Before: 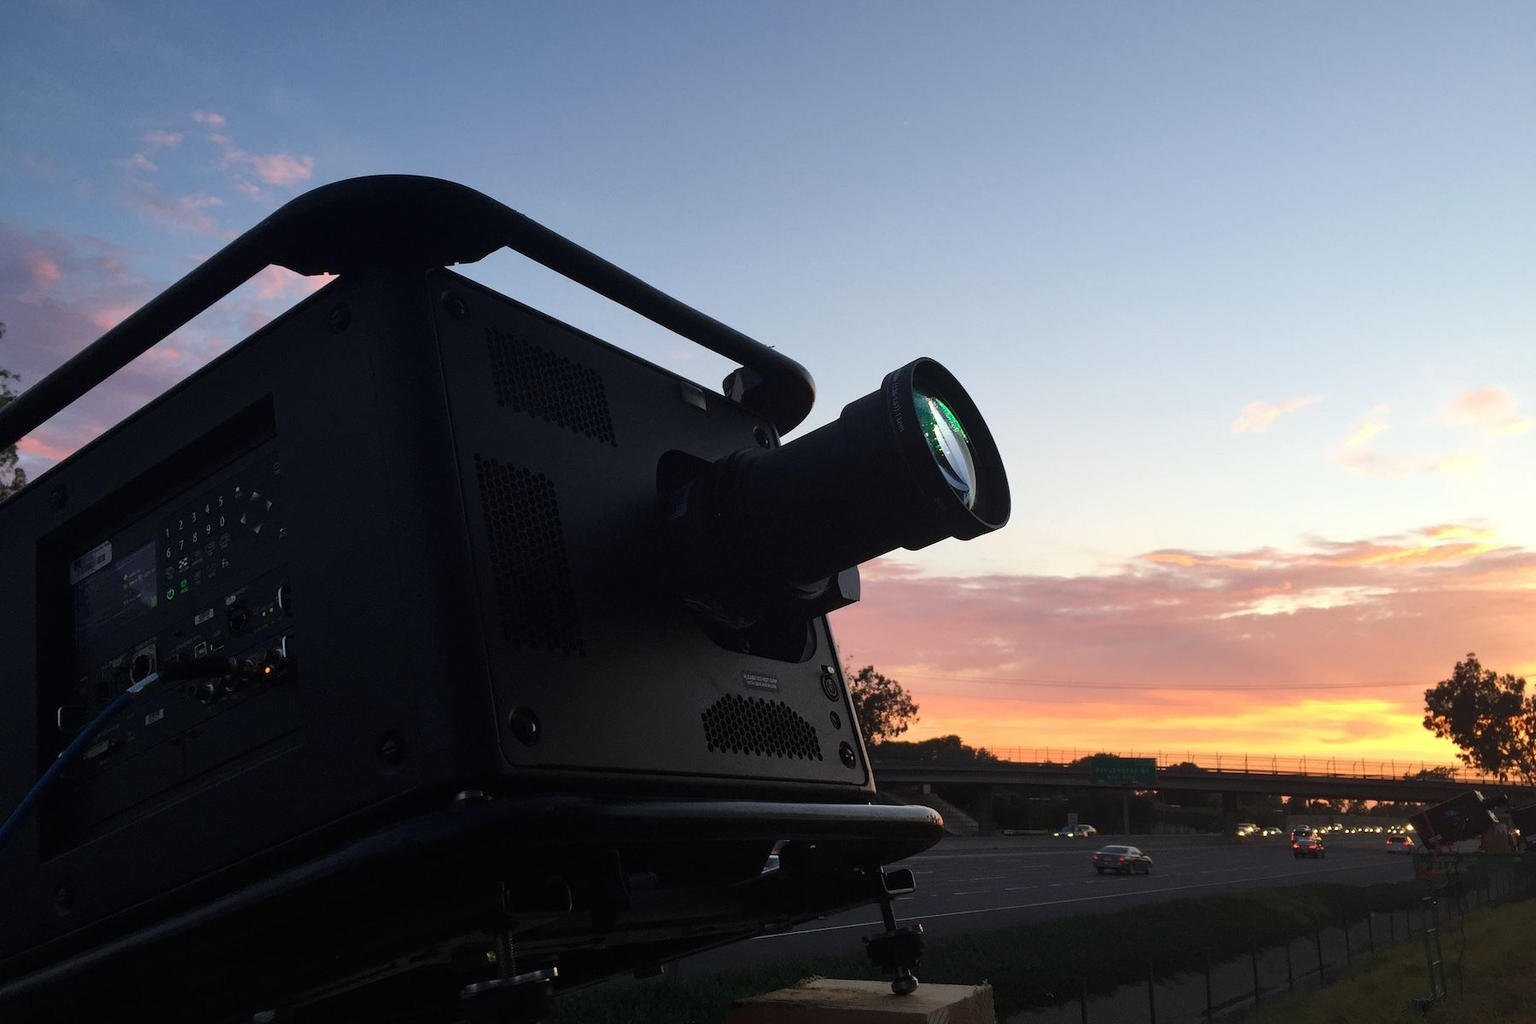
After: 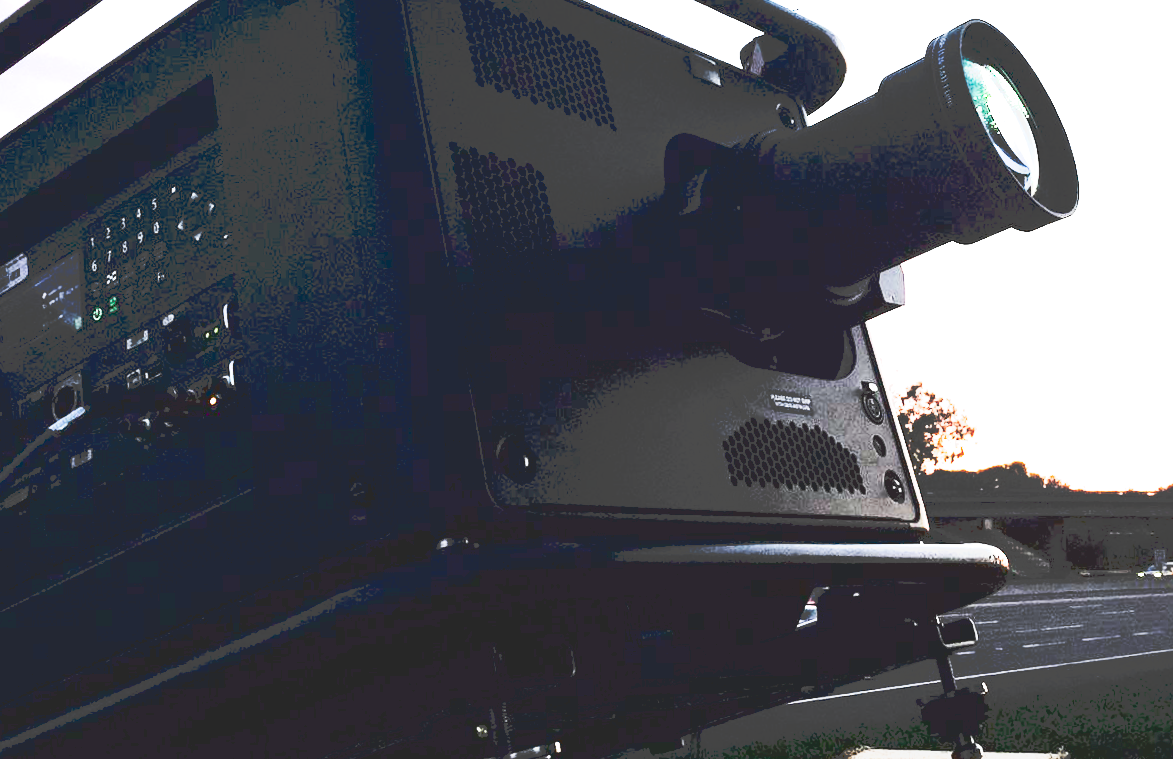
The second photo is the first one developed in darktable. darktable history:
crop and rotate: angle -0.82°, left 3.85%, top 31.828%, right 27.992%
contrast equalizer: octaves 7, y [[0.6 ×6], [0.55 ×6], [0 ×6], [0 ×6], [0 ×6]], mix -0.1
filmic rgb: black relative exposure -3.75 EV, white relative exposure 2.4 EV, dynamic range scaling -50%, hardness 3.42, latitude 30%, contrast 1.8
tone curve: curves: ch0 [(0, 0) (0.003, 0.279) (0.011, 0.287) (0.025, 0.295) (0.044, 0.304) (0.069, 0.316) (0.1, 0.319) (0.136, 0.316) (0.177, 0.32) (0.224, 0.359) (0.277, 0.421) (0.335, 0.511) (0.399, 0.639) (0.468, 0.734) (0.543, 0.827) (0.623, 0.89) (0.709, 0.944) (0.801, 0.965) (0.898, 0.968) (1, 1)], preserve colors none
white balance: red 0.982, blue 1.018
rotate and perspective: rotation -2°, crop left 0.022, crop right 0.978, crop top 0.049, crop bottom 0.951
exposure: black level correction 0.001, exposure 2 EV, compensate highlight preservation false
